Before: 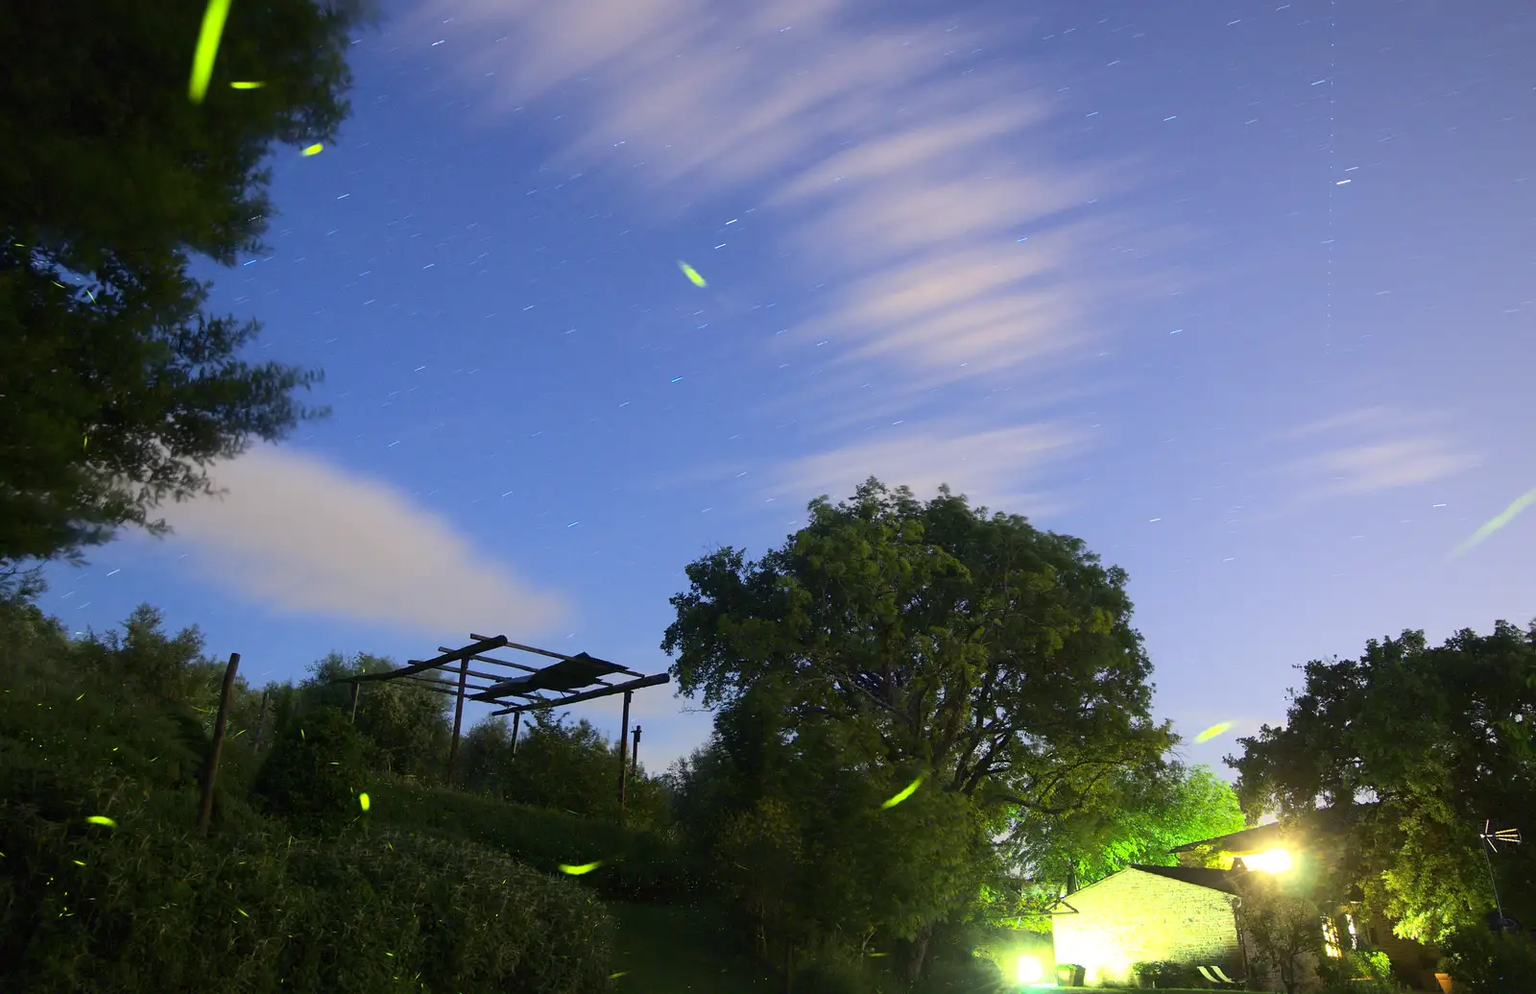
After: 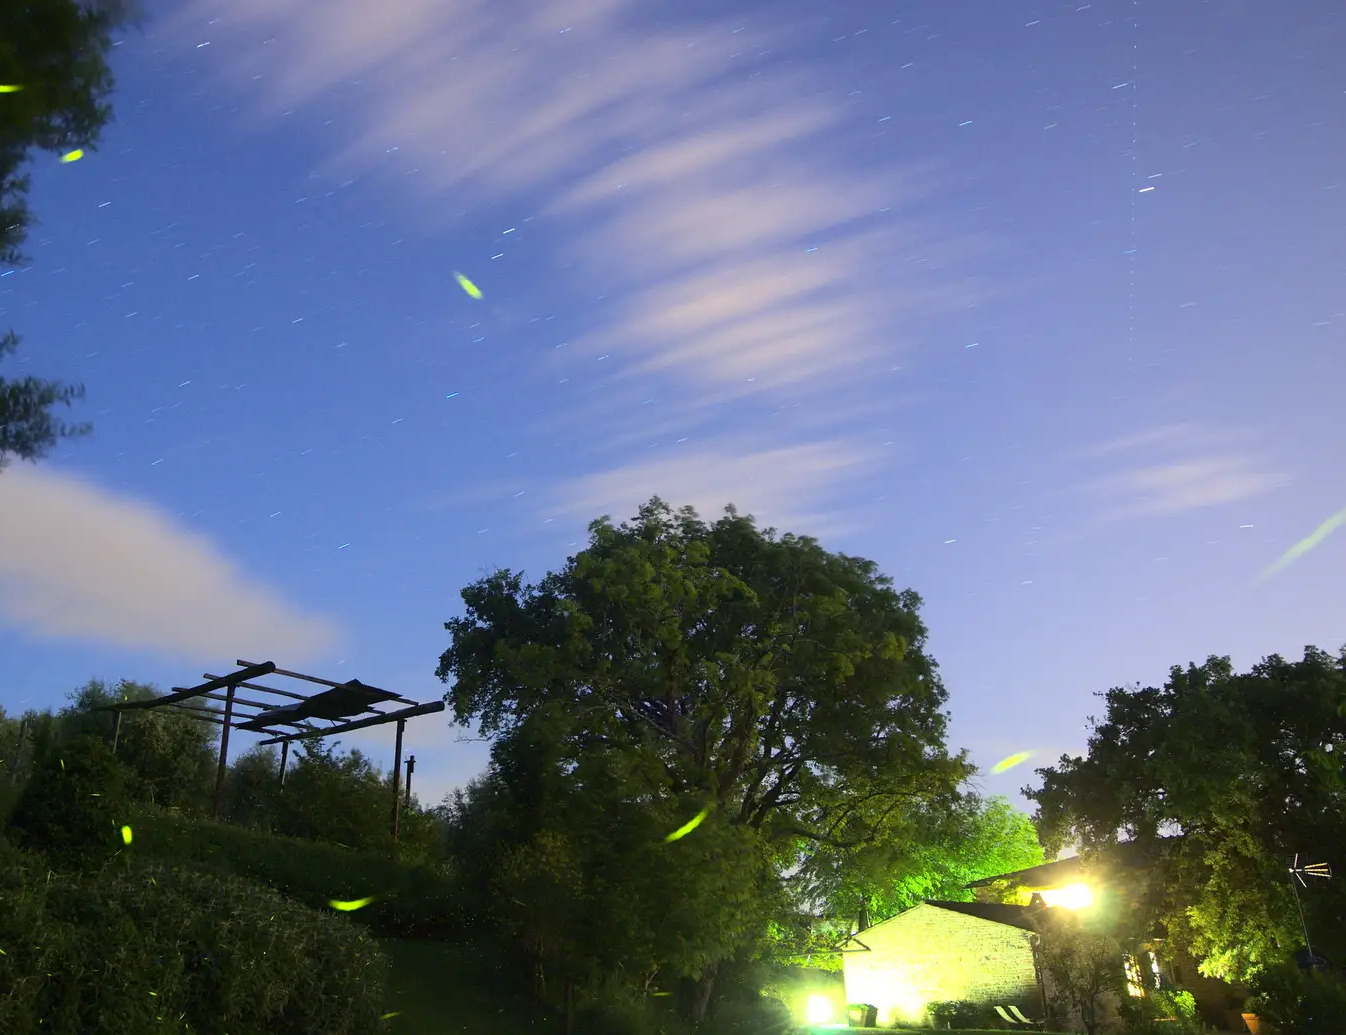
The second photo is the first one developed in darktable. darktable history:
crop: left 15.874%
